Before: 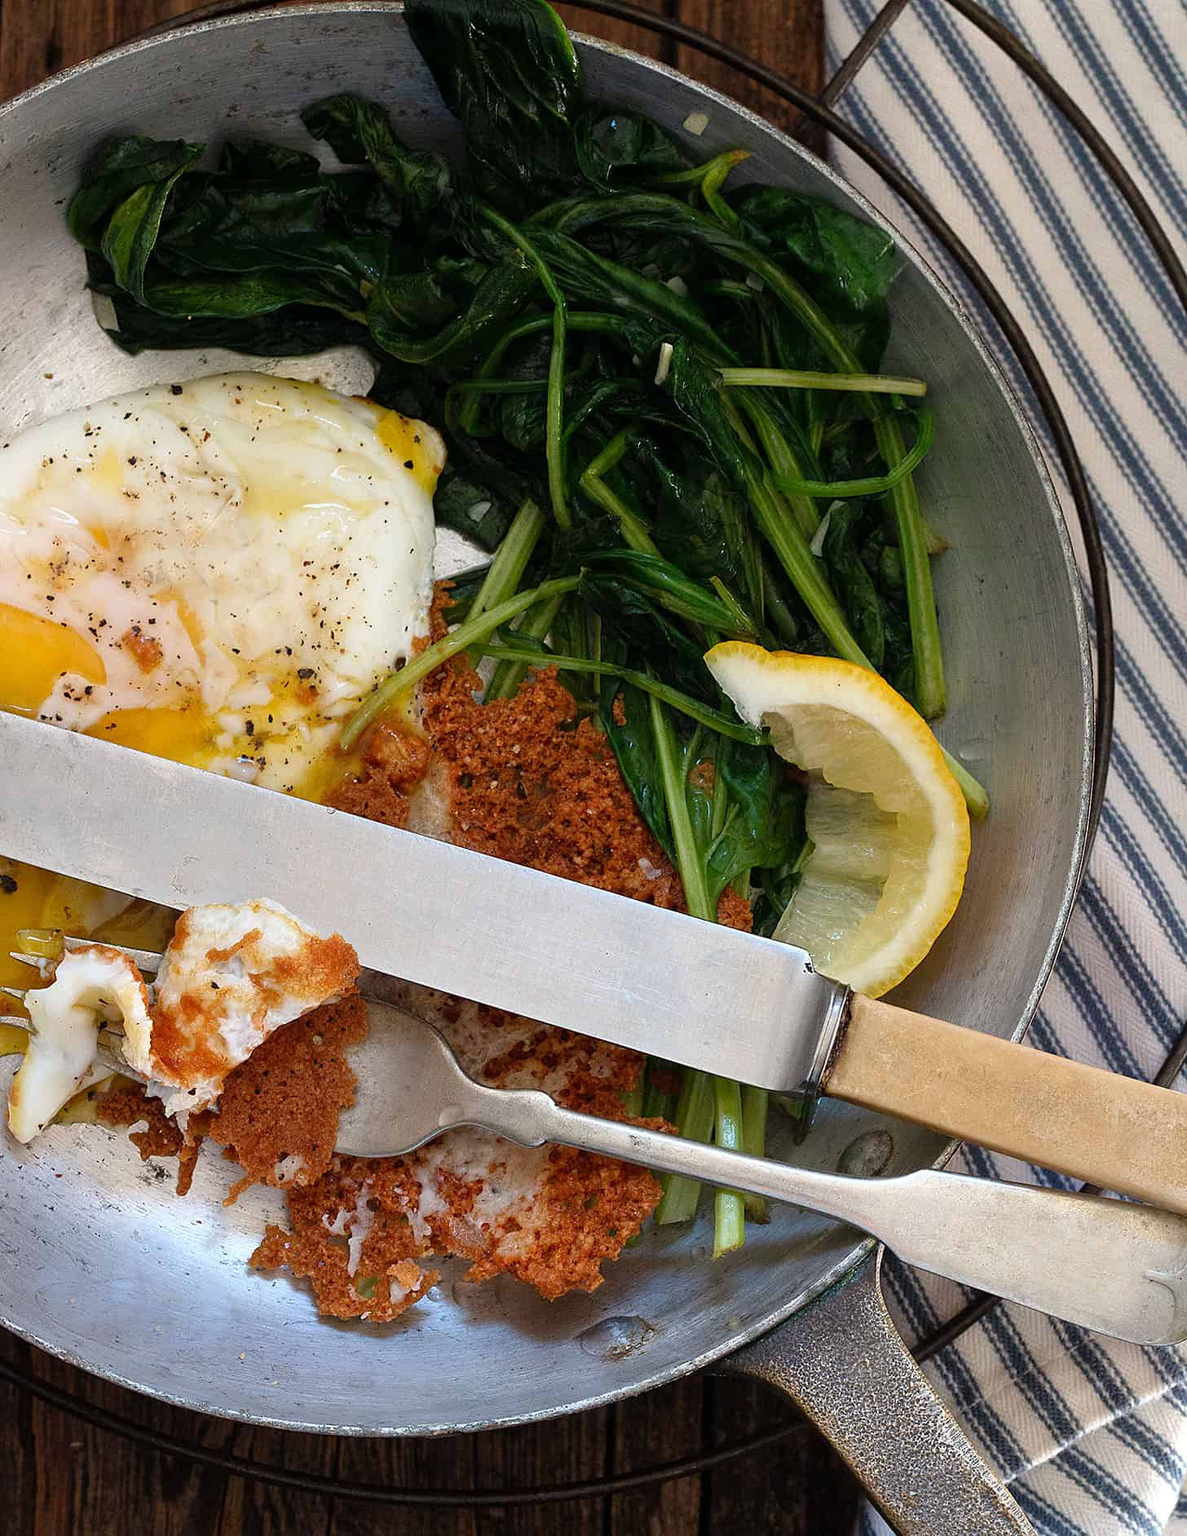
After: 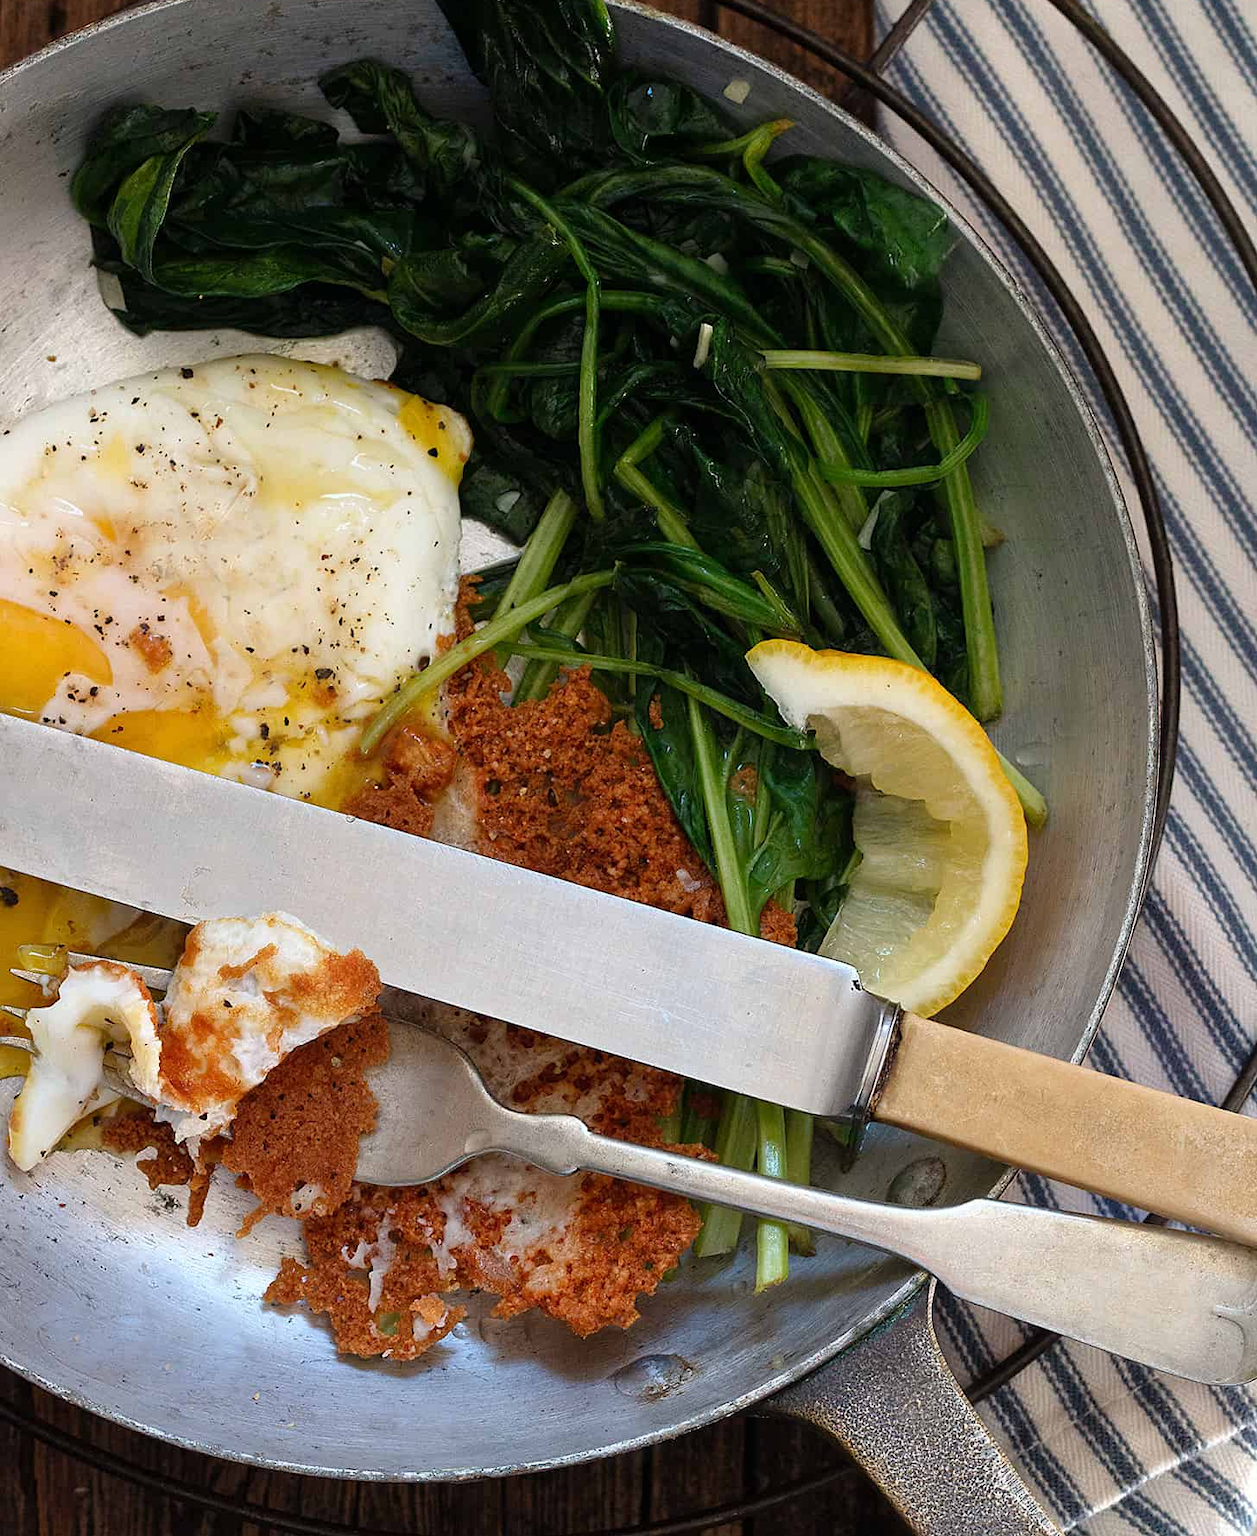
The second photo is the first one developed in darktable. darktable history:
exposure: compensate highlight preservation false
crop and rotate: top 2.454%, bottom 3.09%
